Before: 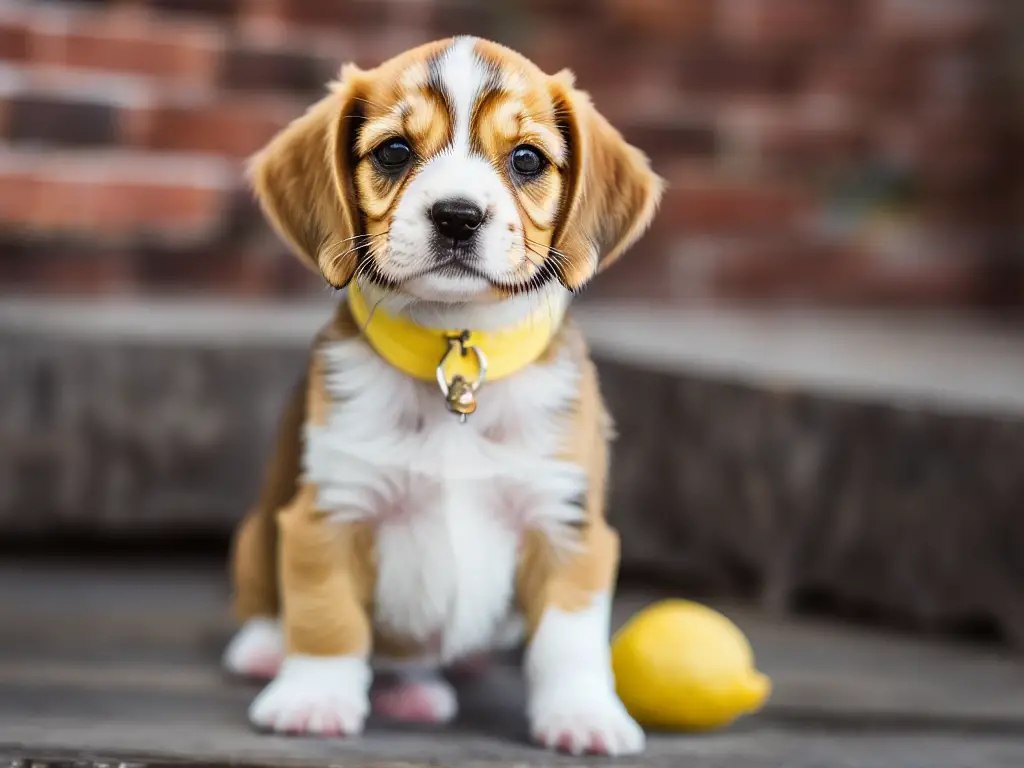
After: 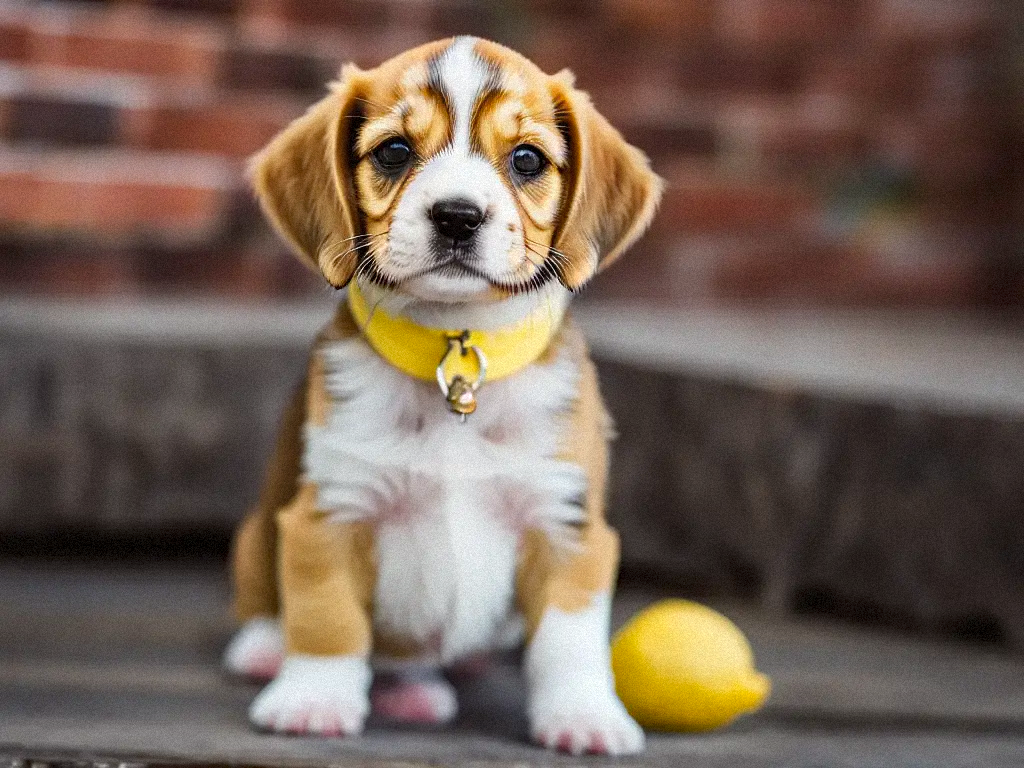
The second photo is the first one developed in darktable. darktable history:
grain: mid-tones bias 0%
haze removal: compatibility mode true, adaptive false
